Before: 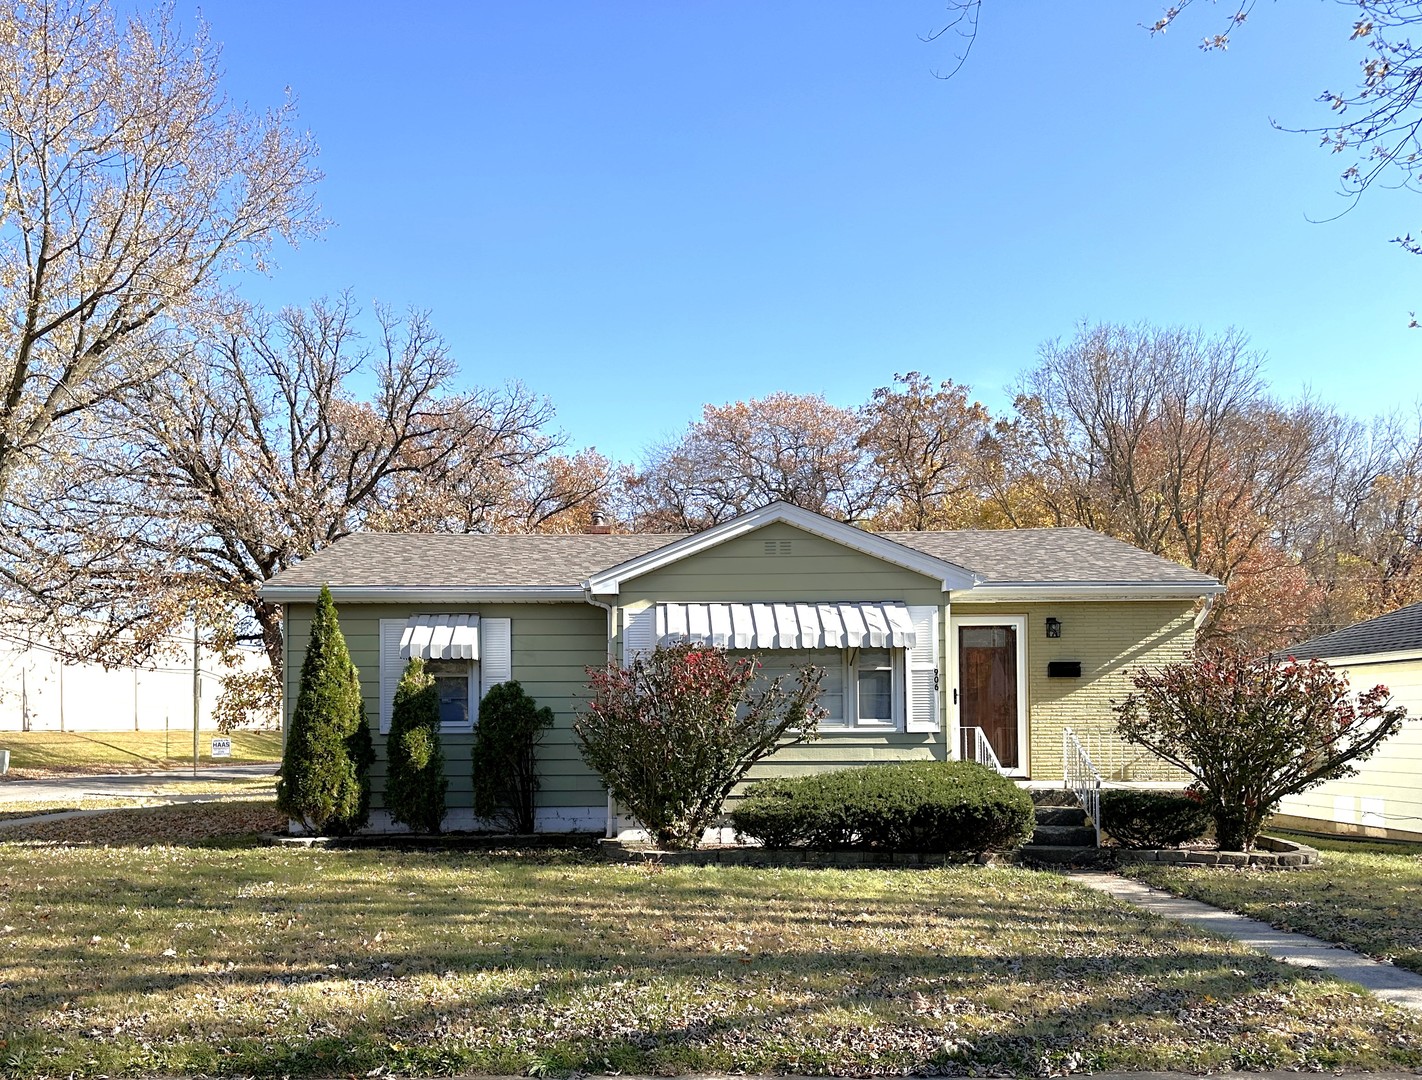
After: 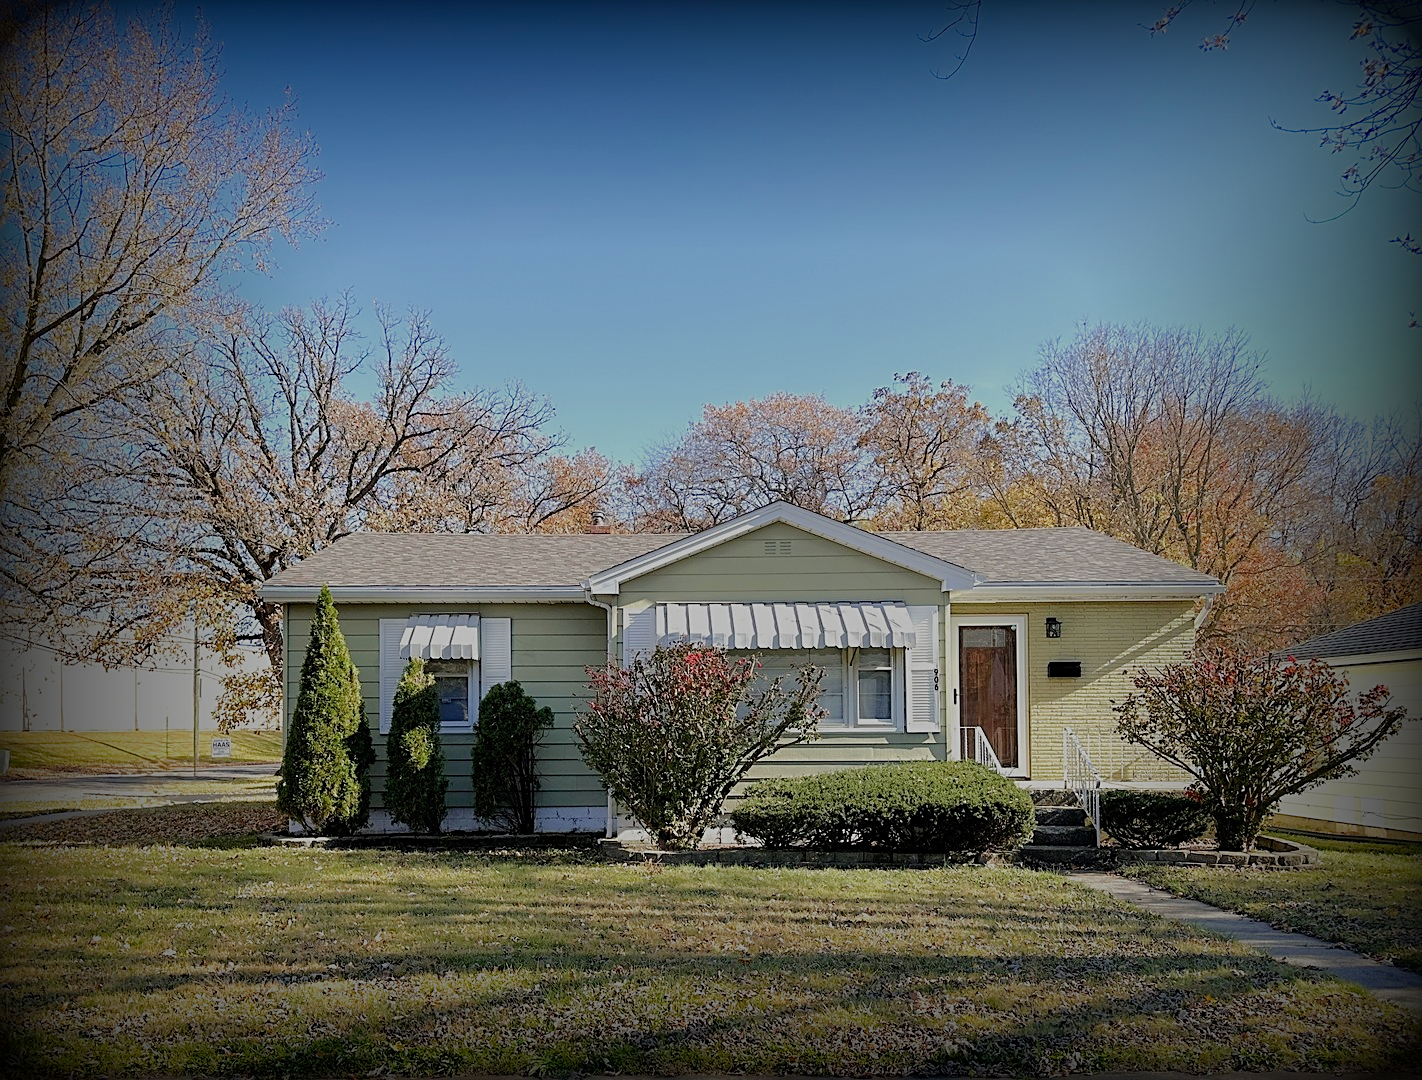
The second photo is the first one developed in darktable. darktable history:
vignetting: fall-off start 54.21%, brightness -0.986, saturation 0.495, automatic ratio true, width/height ratio 1.312, shape 0.221
base curve: curves: ch0 [(0, 0) (0.235, 0.266) (0.503, 0.496) (0.786, 0.72) (1, 1)], preserve colors none
tone equalizer: -8 EV -0.004 EV, -7 EV 0.033 EV, -6 EV -0.008 EV, -5 EV 0.008 EV, -4 EV -0.051 EV, -3 EV -0.232 EV, -2 EV -0.67 EV, -1 EV -0.973 EV, +0 EV -0.977 EV, edges refinement/feathering 500, mask exposure compensation -1.57 EV, preserve details no
sharpen: on, module defaults
